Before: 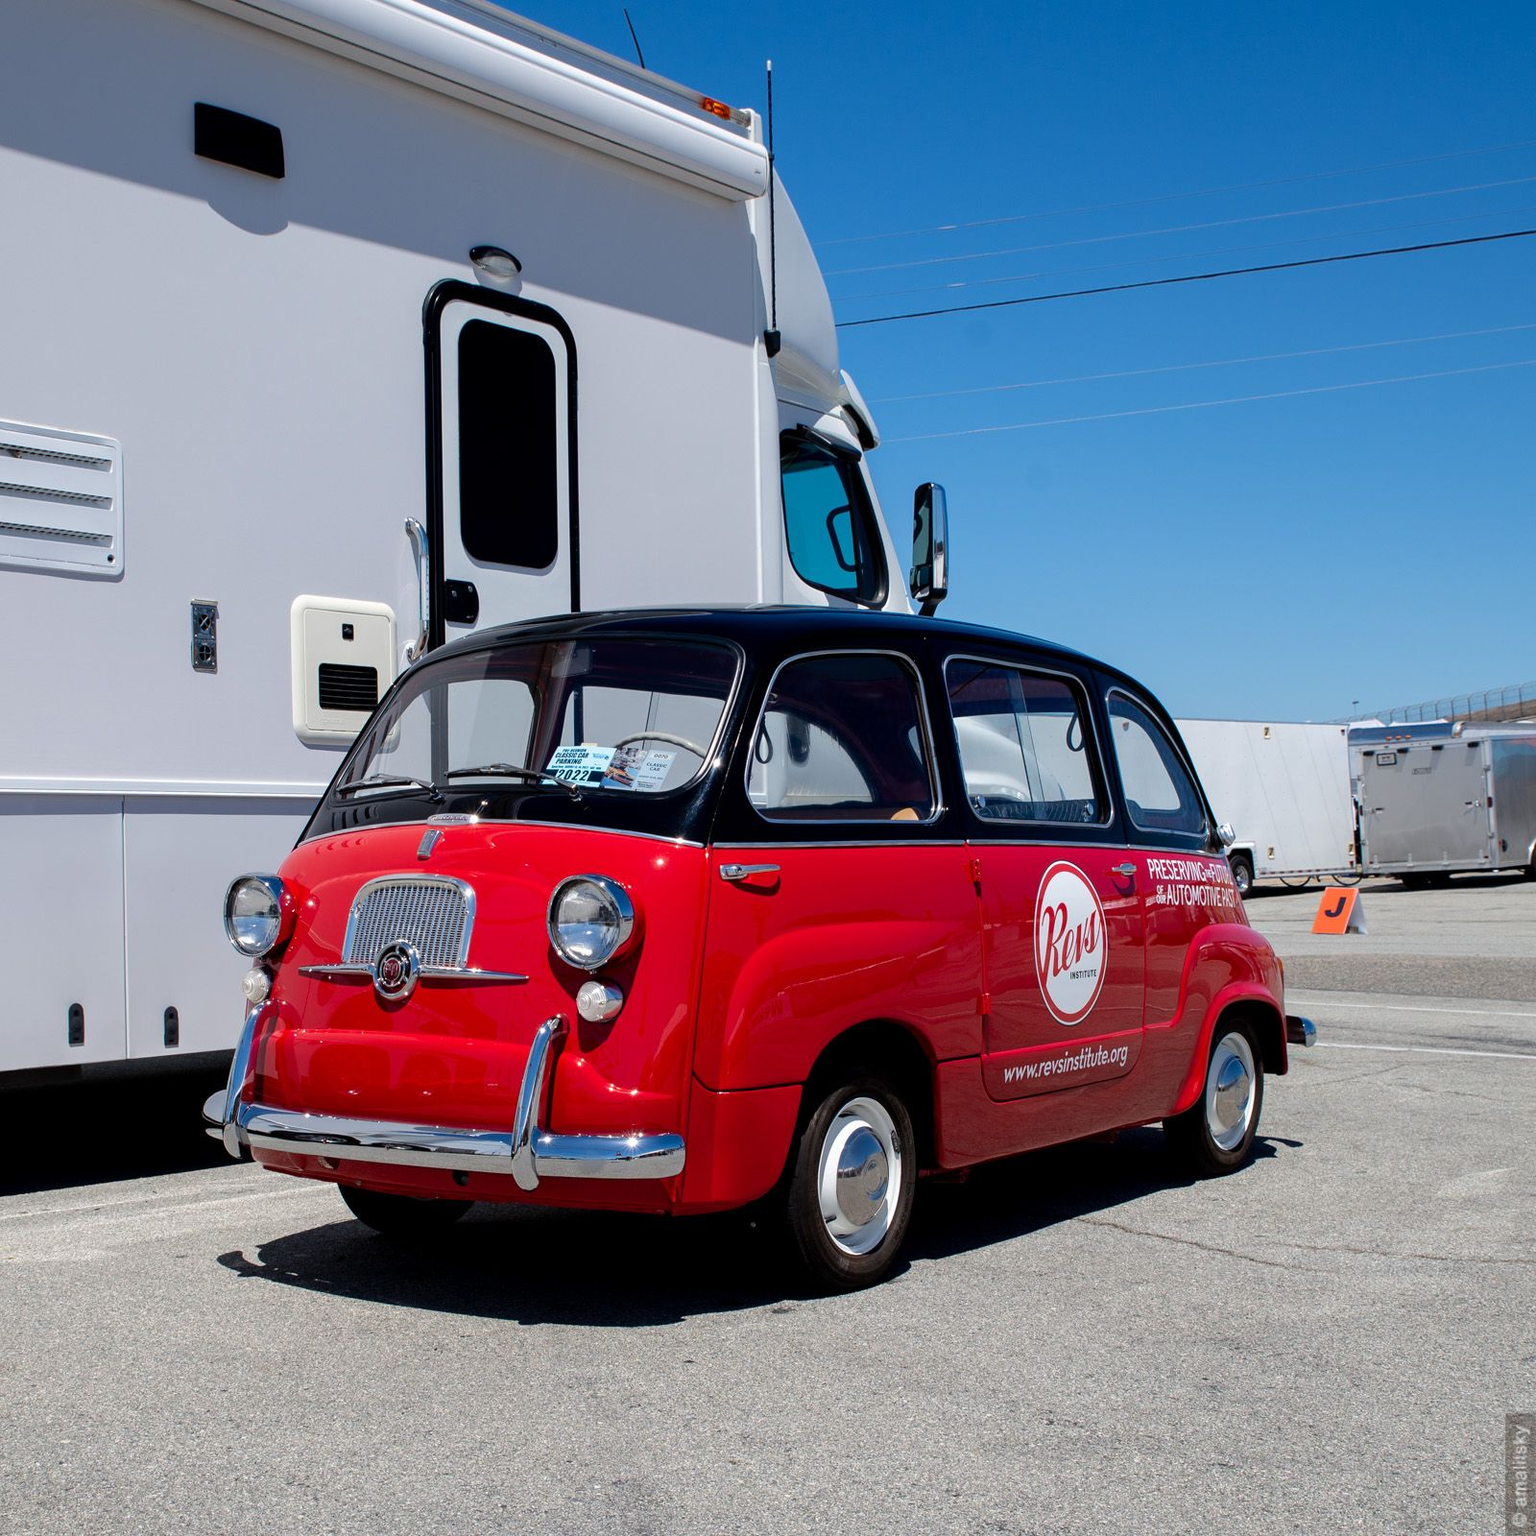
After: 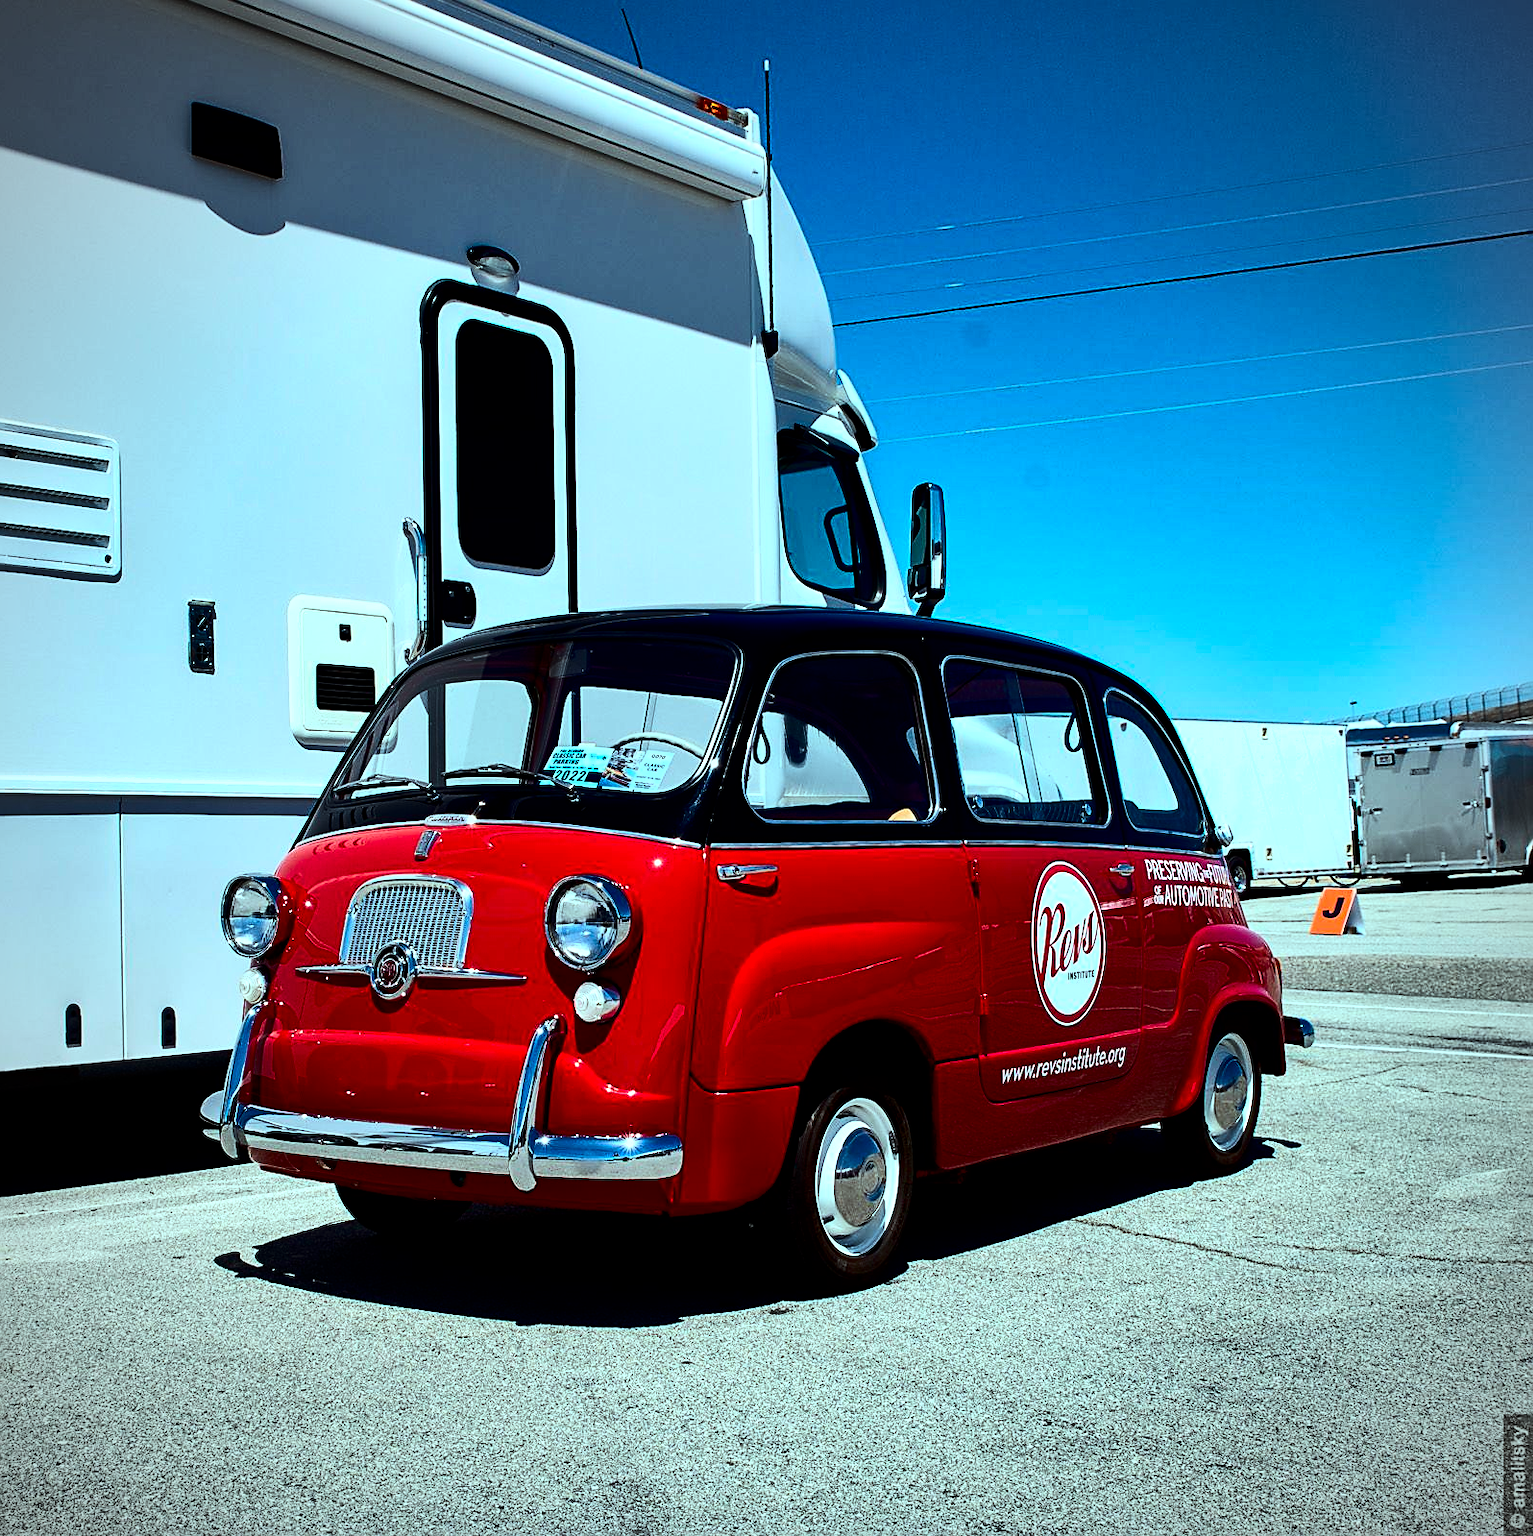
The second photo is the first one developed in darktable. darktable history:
crop and rotate: left 0.2%, bottom 0.007%
exposure: compensate highlight preservation false
shadows and highlights: highlights color adjustment 39.22%, low approximation 0.01, soften with gaussian
local contrast: mode bilateral grid, contrast 19, coarseness 50, detail 120%, midtone range 0.2
contrast brightness saturation: contrast 0.315, brightness -0.082, saturation 0.166
color balance rgb: highlights gain › chroma 4.108%, highlights gain › hue 199.11°, perceptual saturation grading › global saturation 8.254%, perceptual saturation grading › shadows 3.813%, perceptual brilliance grading › global brilliance 14.667%, perceptual brilliance grading › shadows -35.613%, global vibrance 2.447%
sharpen: on, module defaults
vignetting: fall-off radius 60.19%, automatic ratio true
